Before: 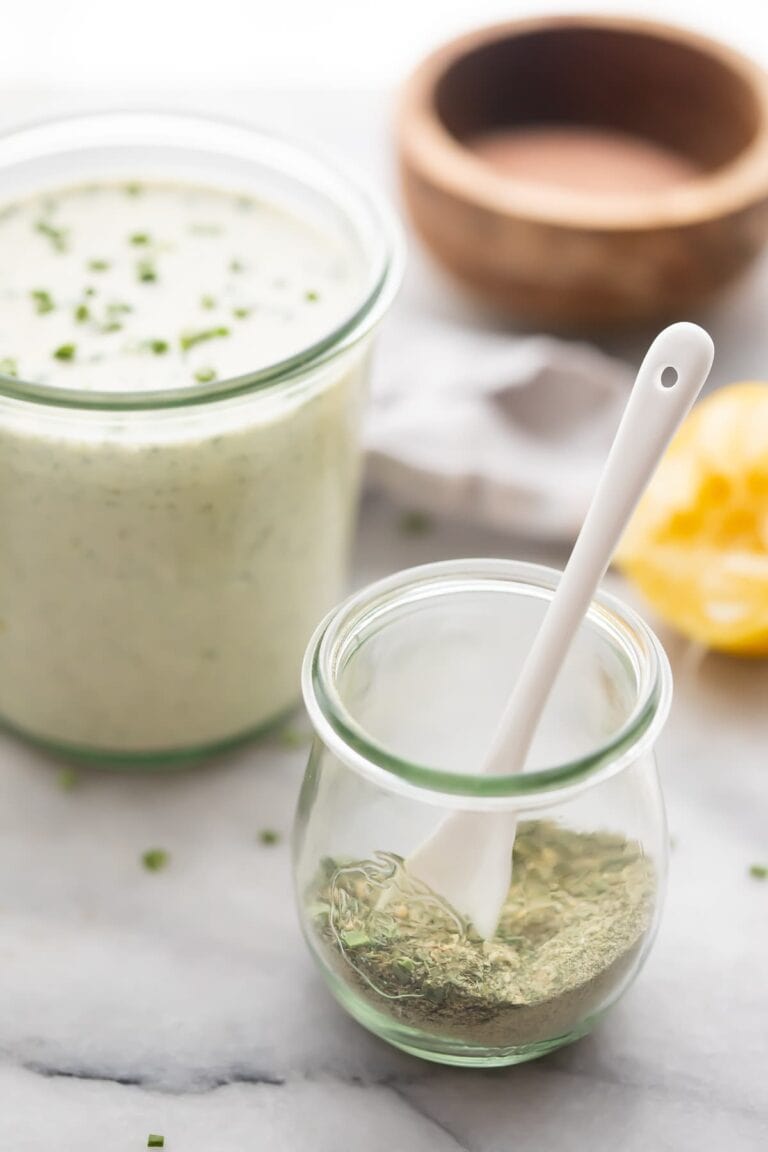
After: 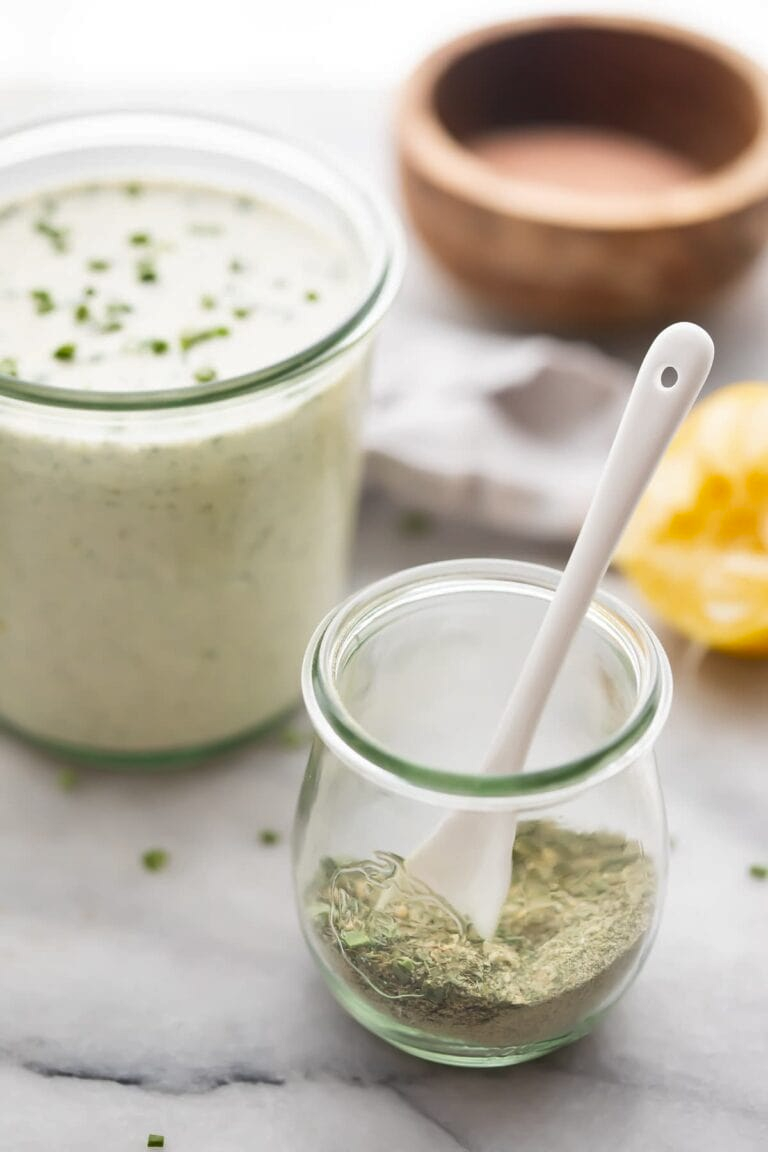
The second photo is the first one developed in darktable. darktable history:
shadows and highlights: shadows 34.85, highlights -34.76, soften with gaussian
